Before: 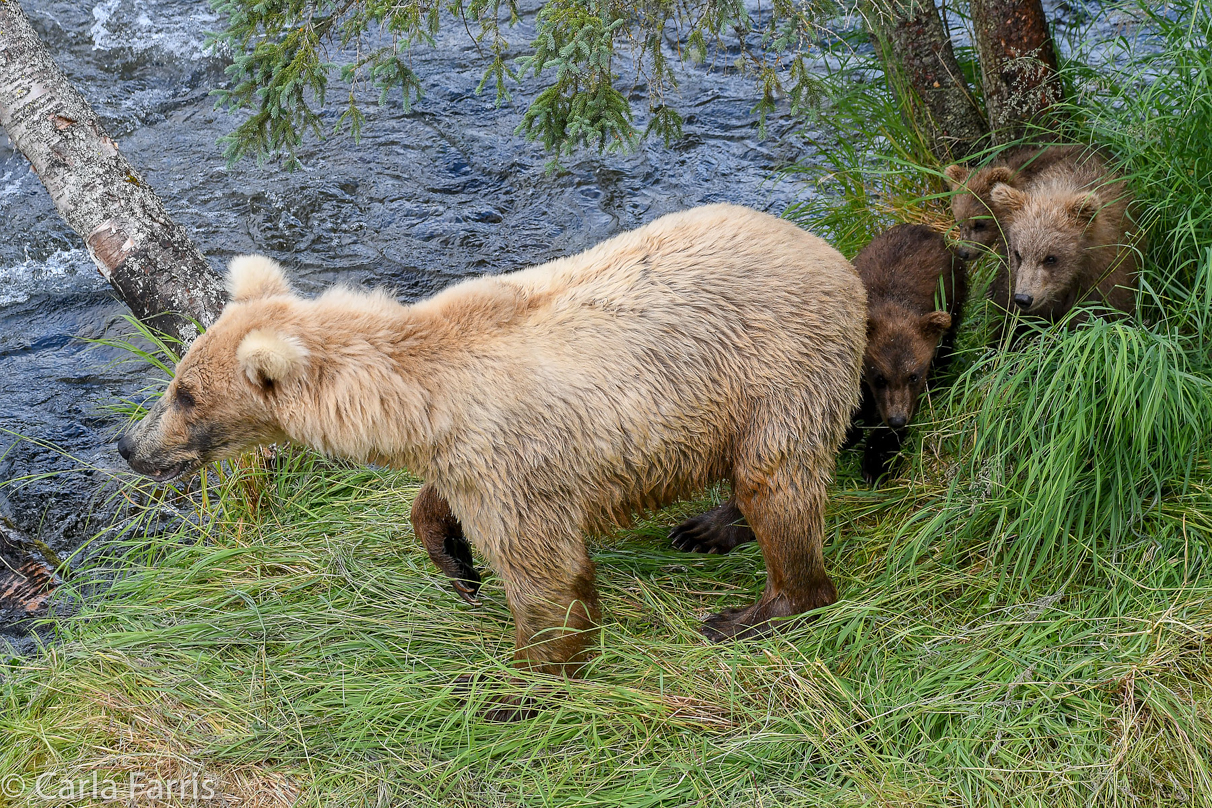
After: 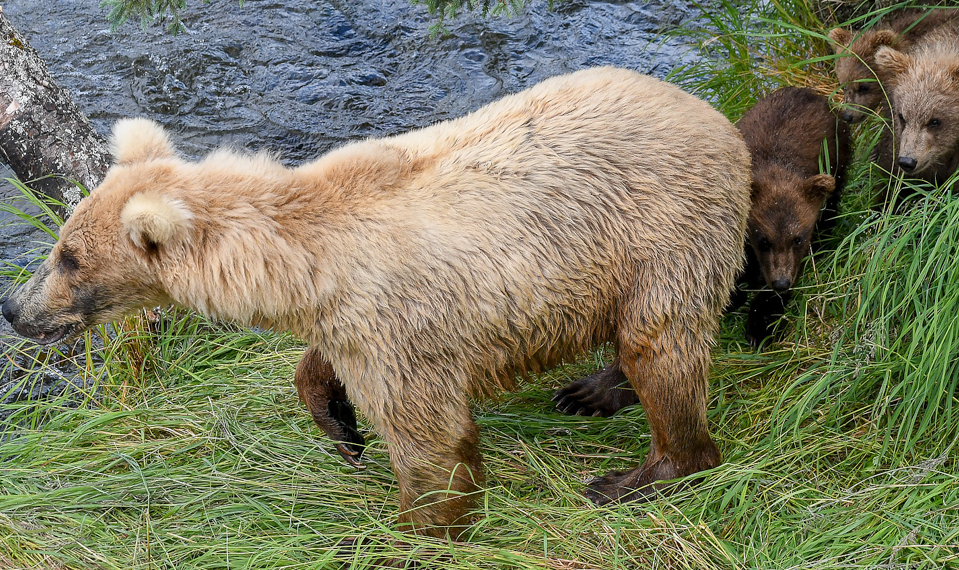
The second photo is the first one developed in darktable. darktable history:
crop: left 9.65%, top 17.055%, right 11.208%, bottom 12.298%
